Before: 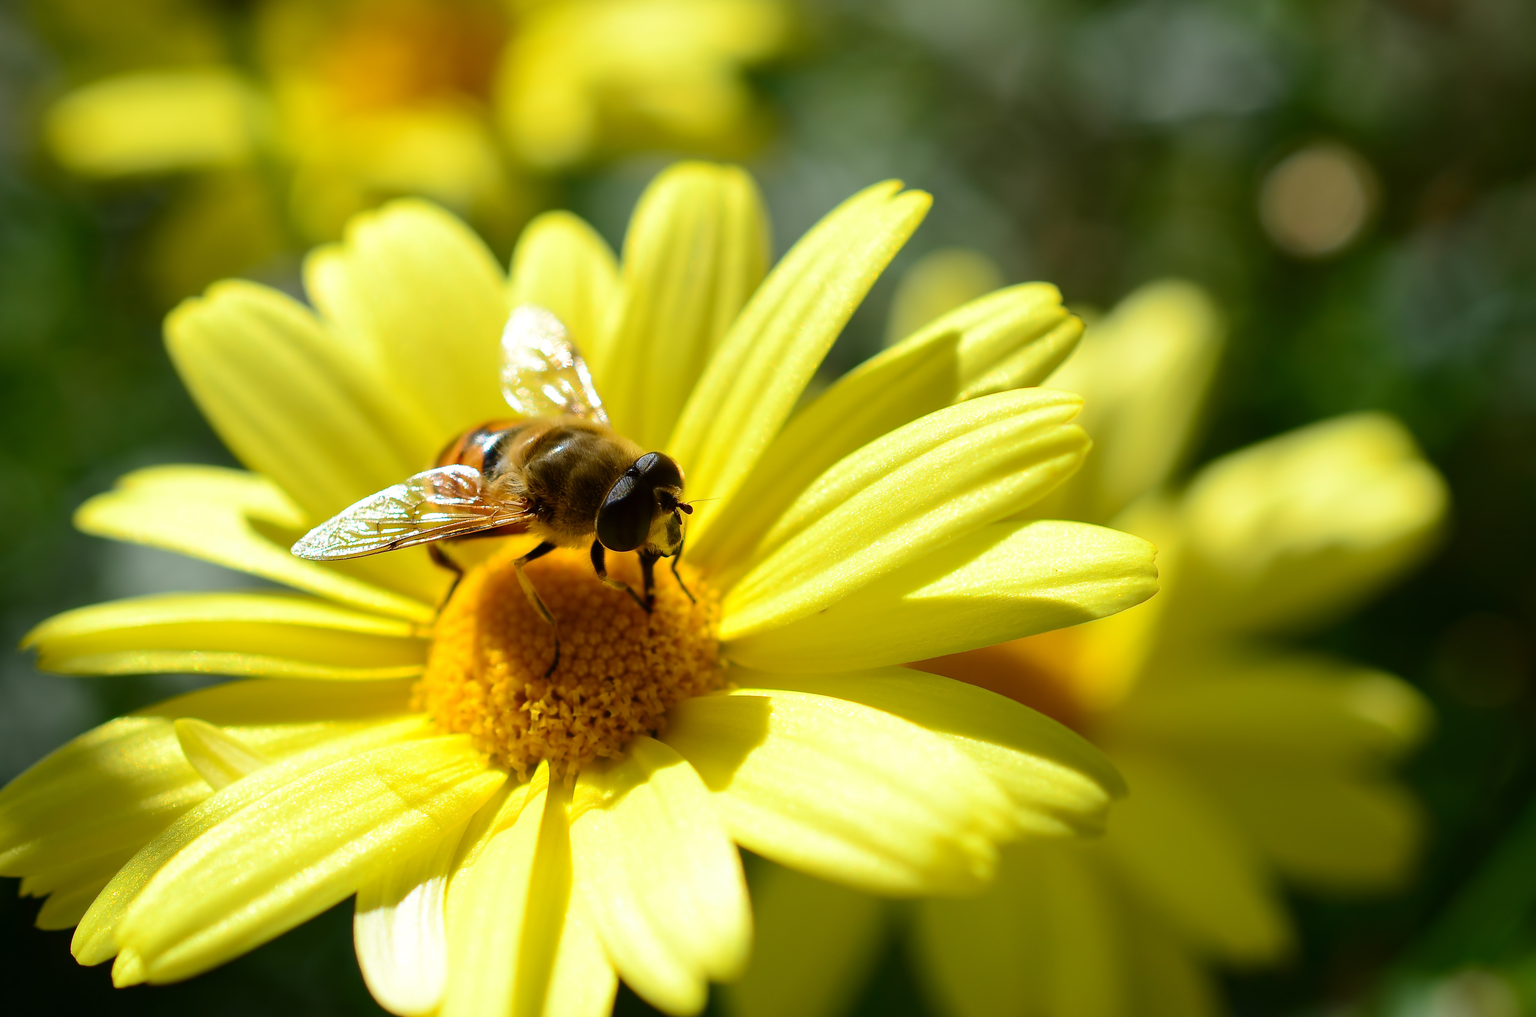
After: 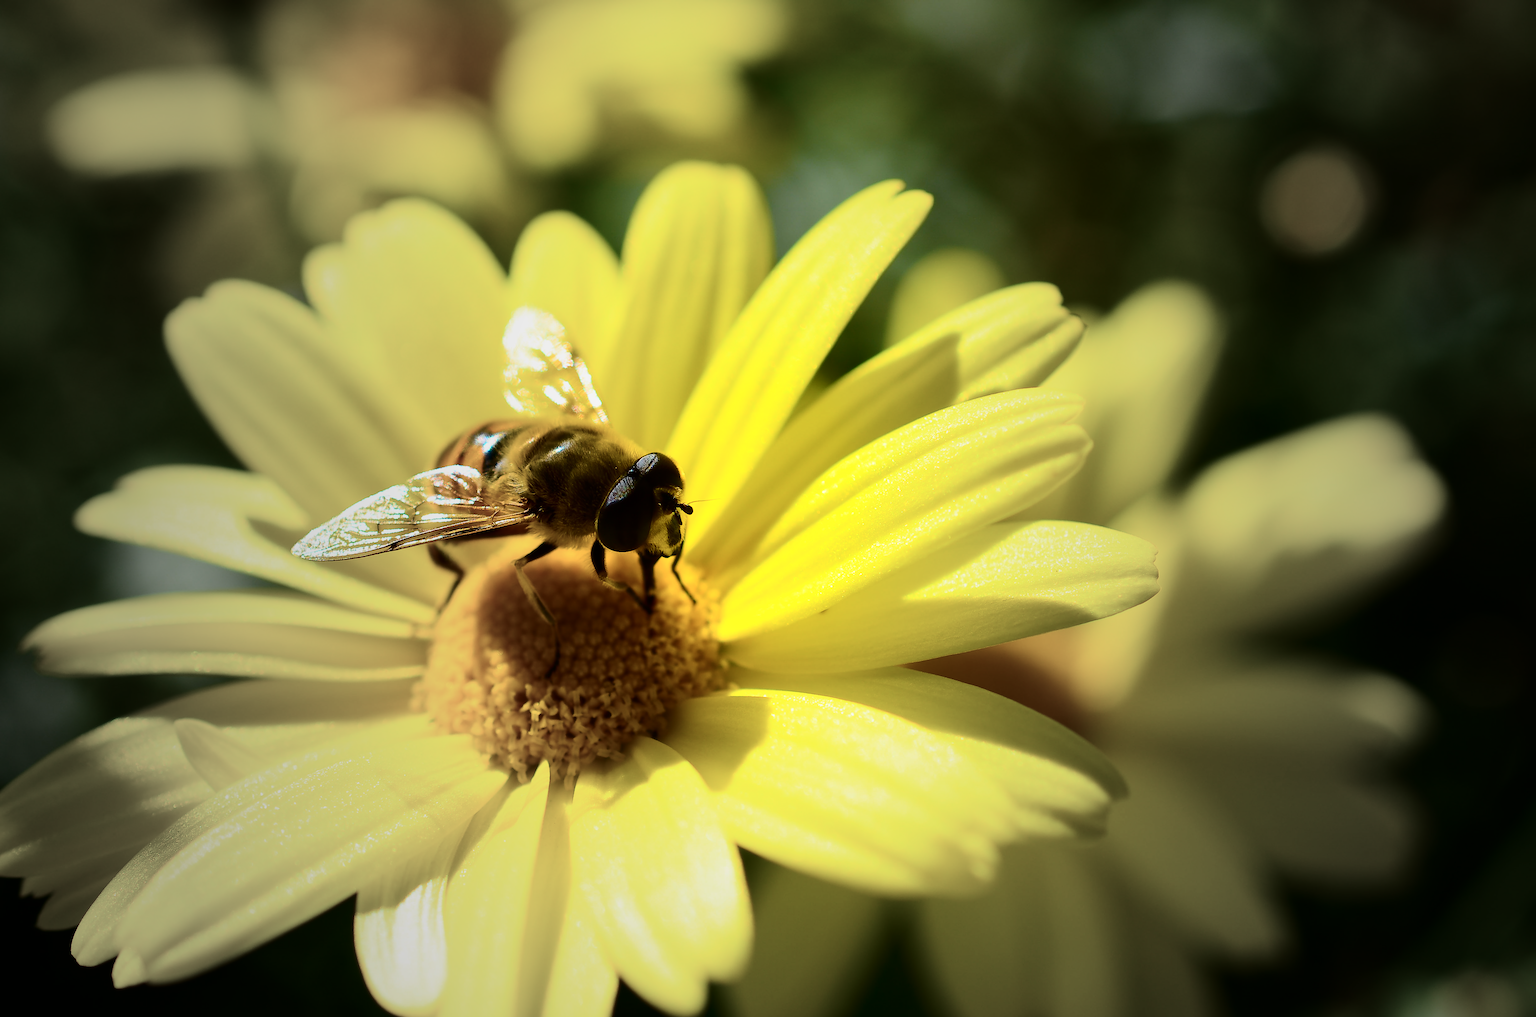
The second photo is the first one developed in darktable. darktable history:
contrast brightness saturation: contrast 0.253, saturation -0.306
color balance rgb: linear chroma grading › shadows 10.261%, linear chroma grading › highlights 9.783%, linear chroma grading › global chroma 14.892%, linear chroma grading › mid-tones 14.818%, perceptual saturation grading › global saturation 38.945%, global vibrance 45.36%
vignetting: fall-off start 15.96%, fall-off radius 99.98%, width/height ratio 0.72
